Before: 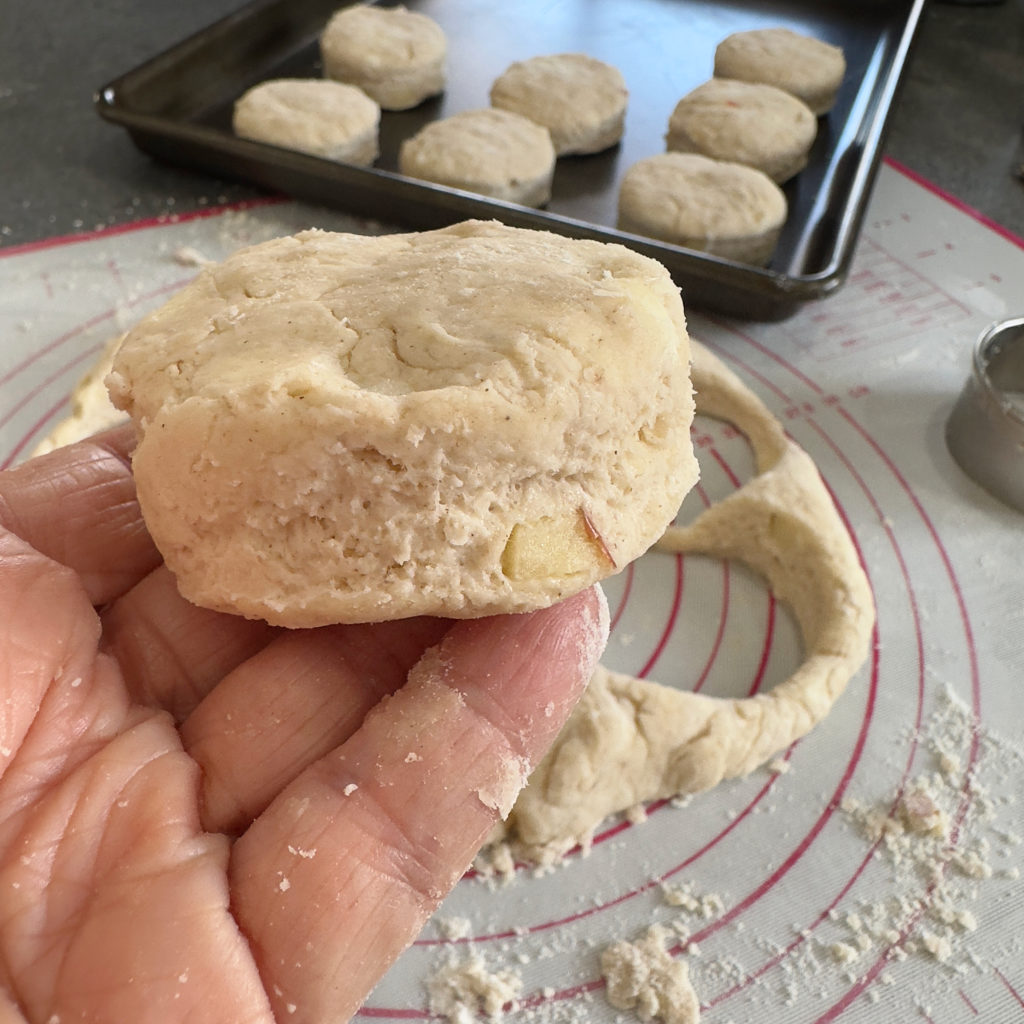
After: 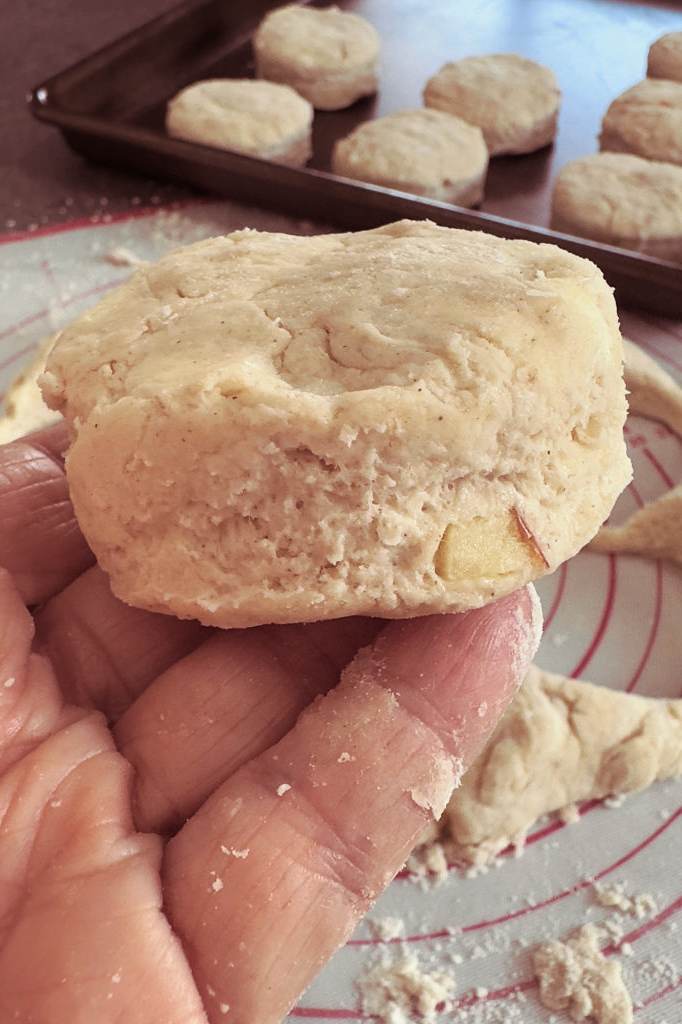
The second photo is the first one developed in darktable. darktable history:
crop and rotate: left 6.617%, right 26.717%
split-toning: on, module defaults
